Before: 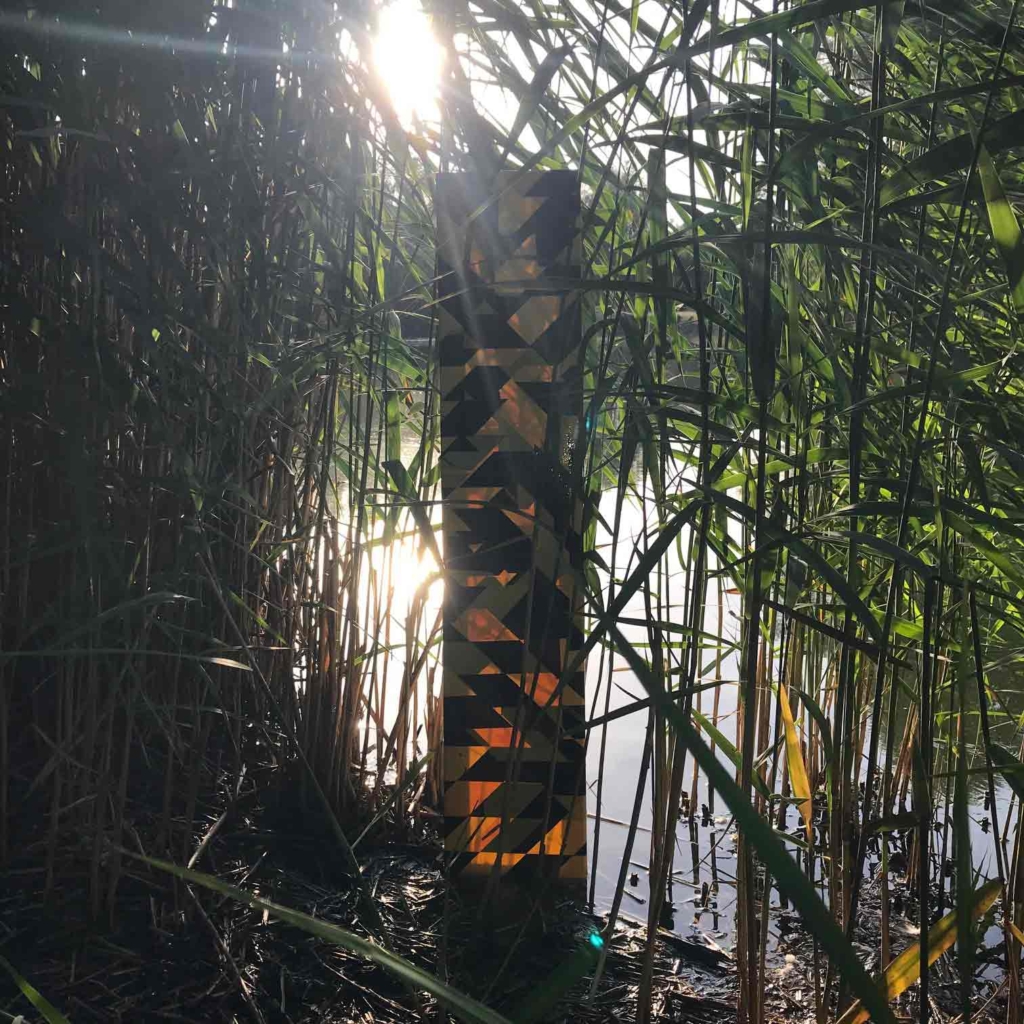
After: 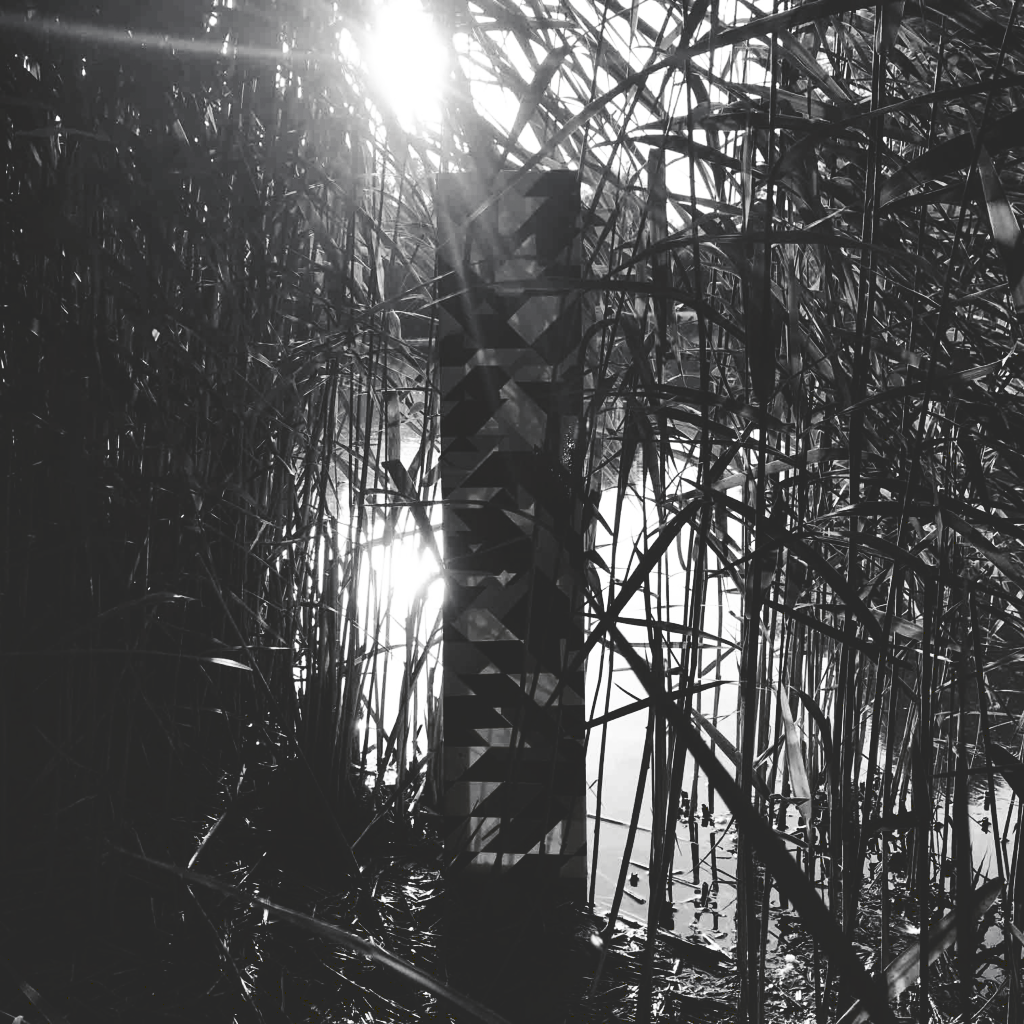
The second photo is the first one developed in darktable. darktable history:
tone curve: curves: ch0 [(0, 0) (0.003, 0.156) (0.011, 0.156) (0.025, 0.161) (0.044, 0.161) (0.069, 0.161) (0.1, 0.166) (0.136, 0.168) (0.177, 0.179) (0.224, 0.202) (0.277, 0.241) (0.335, 0.296) (0.399, 0.378) (0.468, 0.484) (0.543, 0.604) (0.623, 0.728) (0.709, 0.822) (0.801, 0.918) (0.898, 0.98) (1, 1)], preserve colors none
color look up table: target L [86.7, 88.82, 85.27, 87.05, 78.43, 71.47, 67.37, 48.04, 55.93, 50.43, 33.18, 28.41, 1.645, 200.28, 101.02, 87.41, 77.34, 75.52, 64.74, 62.08, 54.37, 55.93, 54.17, 49.83, 34.45, 33.18, 22.62, 13.23, 85.27, 87.41, 70.35, 77.83, 80.97, 60.56, 67.37, 56.83, 76.61, 41.28, 34.03, 36.57, 15.16, 19.87, 7.247, 83.84, 82.41, 55.02, 53.98, 28.85, 30.16], target a [-0.002, -0.003, -0.003, 0 ×4, 0.001, 0.001, 0.001, 0, 0, -0.154, 0, 0, -0.001, 0 ×4, 0.001 ×4, 0, 0, -0.001, -0.587, -0.003, -0.001, 0, 0.001, 0, 0, 0, 0.001, 0, 0.001, 0, 0, -0.131, -0.001, -0.707, -0.002, -0.003, 0.001, 0.001, 0, 0], target b [0.026, 0.026, 0.026, 0.002, 0.003, 0.003, 0.003, 0, -0.007, -0.007, -0.001, -0.001, 1.891, 0, -0.001, 0.003 ×4, 0.002, -0.007 ×4, -0.001, -0.001, 0.007, 8.594, 0.026, 0.003, 0.003, -0.005, 0.003, 0.002, 0.003, -0.004, 0.003, -0.004, -0.001, -0.001, 1.667, 0.007, 8.72, 0.026, 0.026, -0.004, -0.005, -0.001, -0.001], num patches 49
